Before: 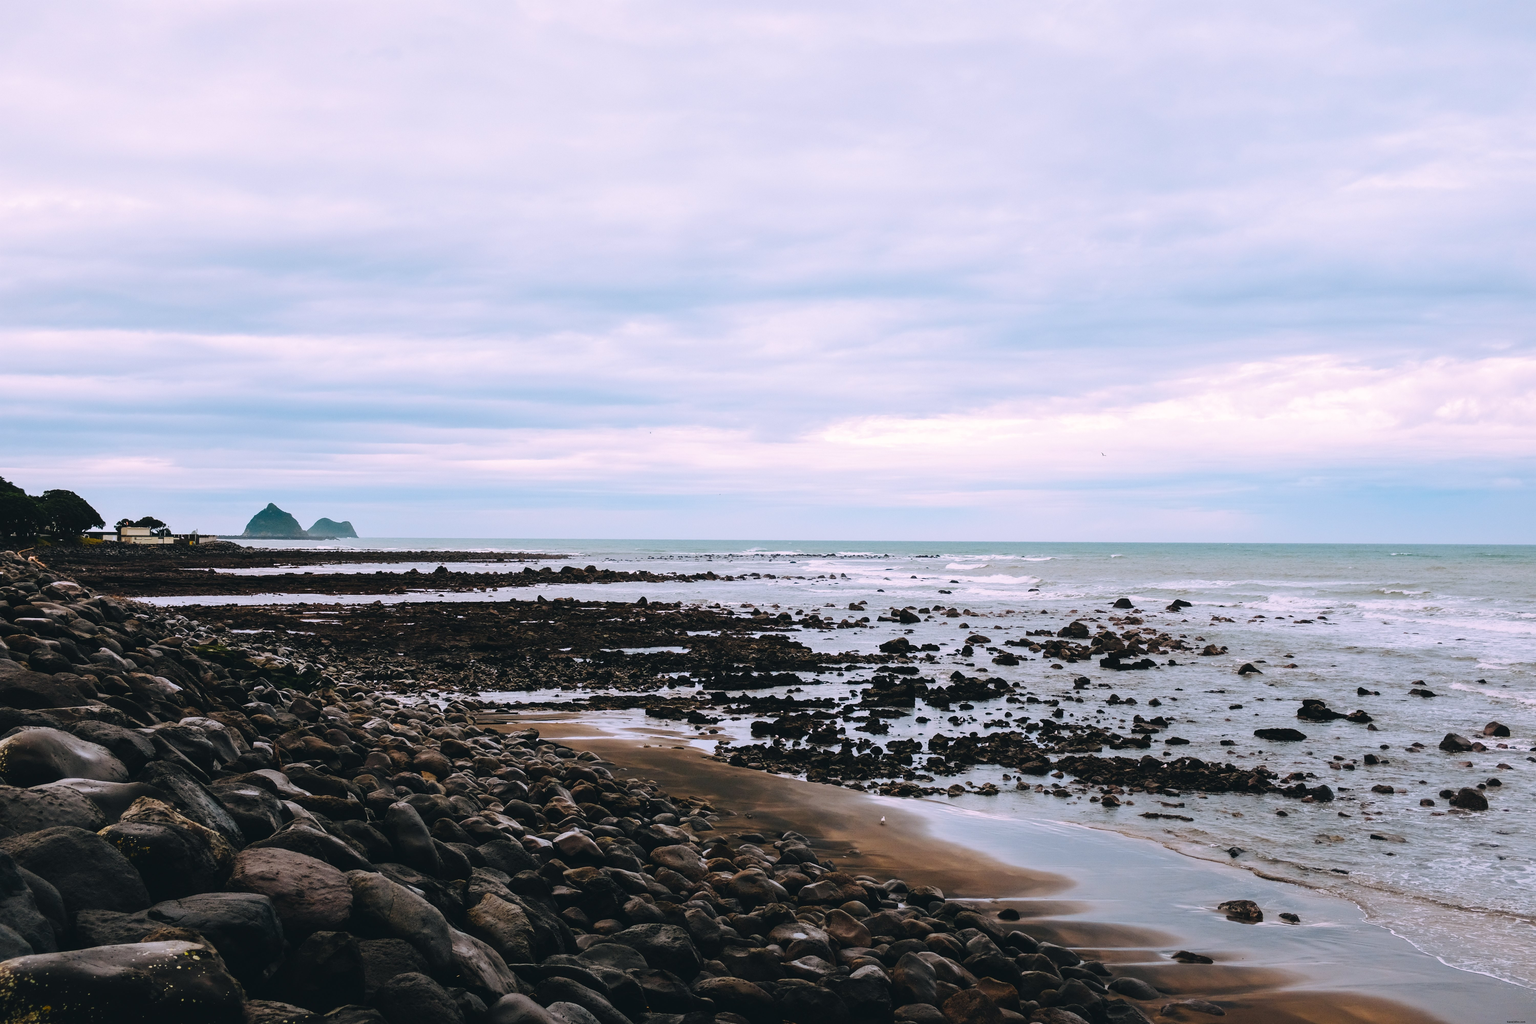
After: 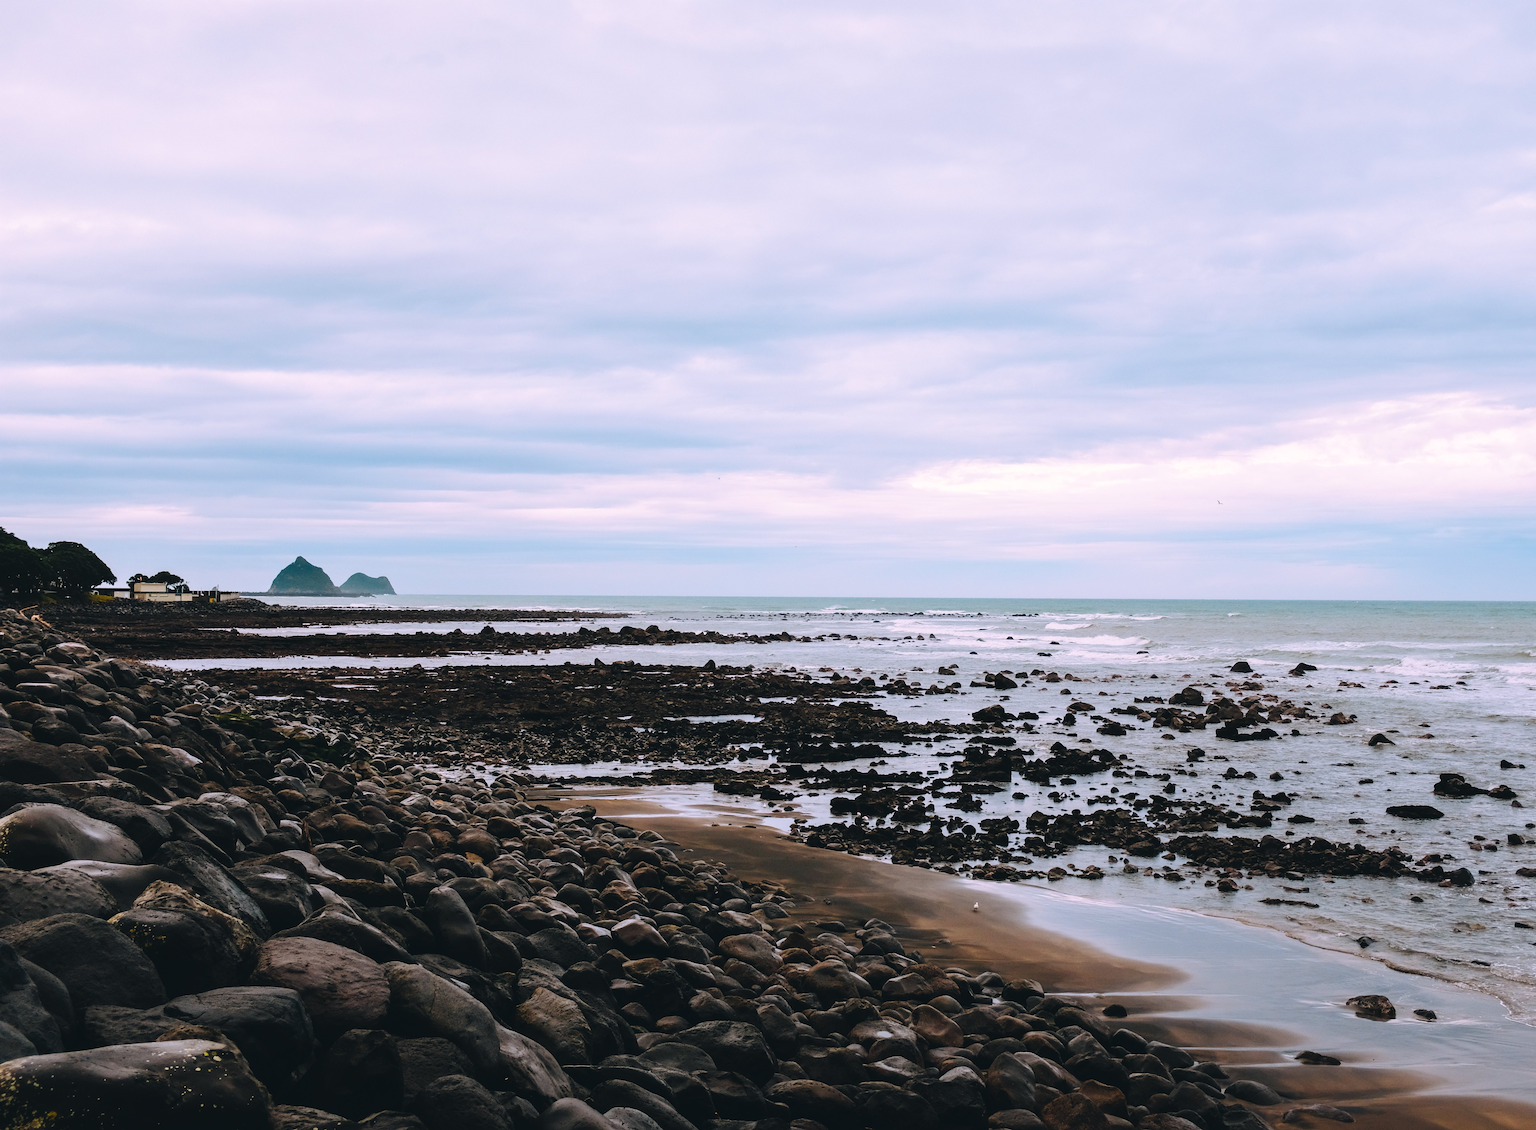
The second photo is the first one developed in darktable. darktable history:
crop: right 9.484%, bottom 0.04%
